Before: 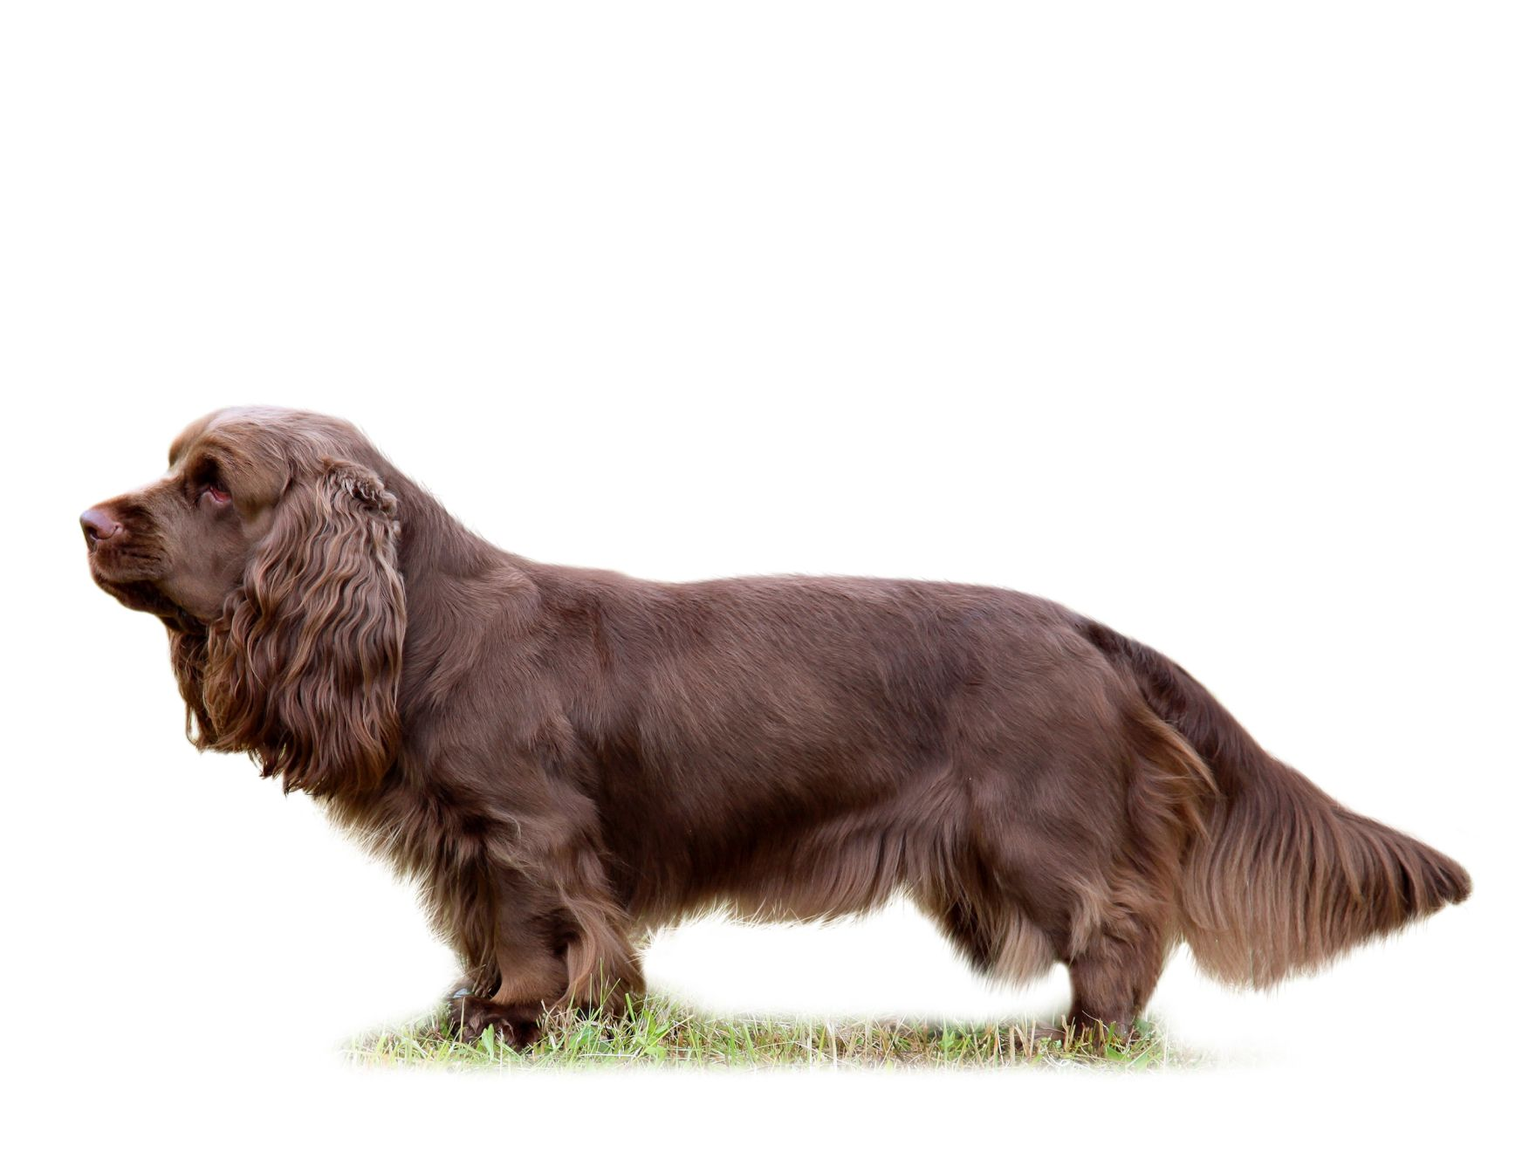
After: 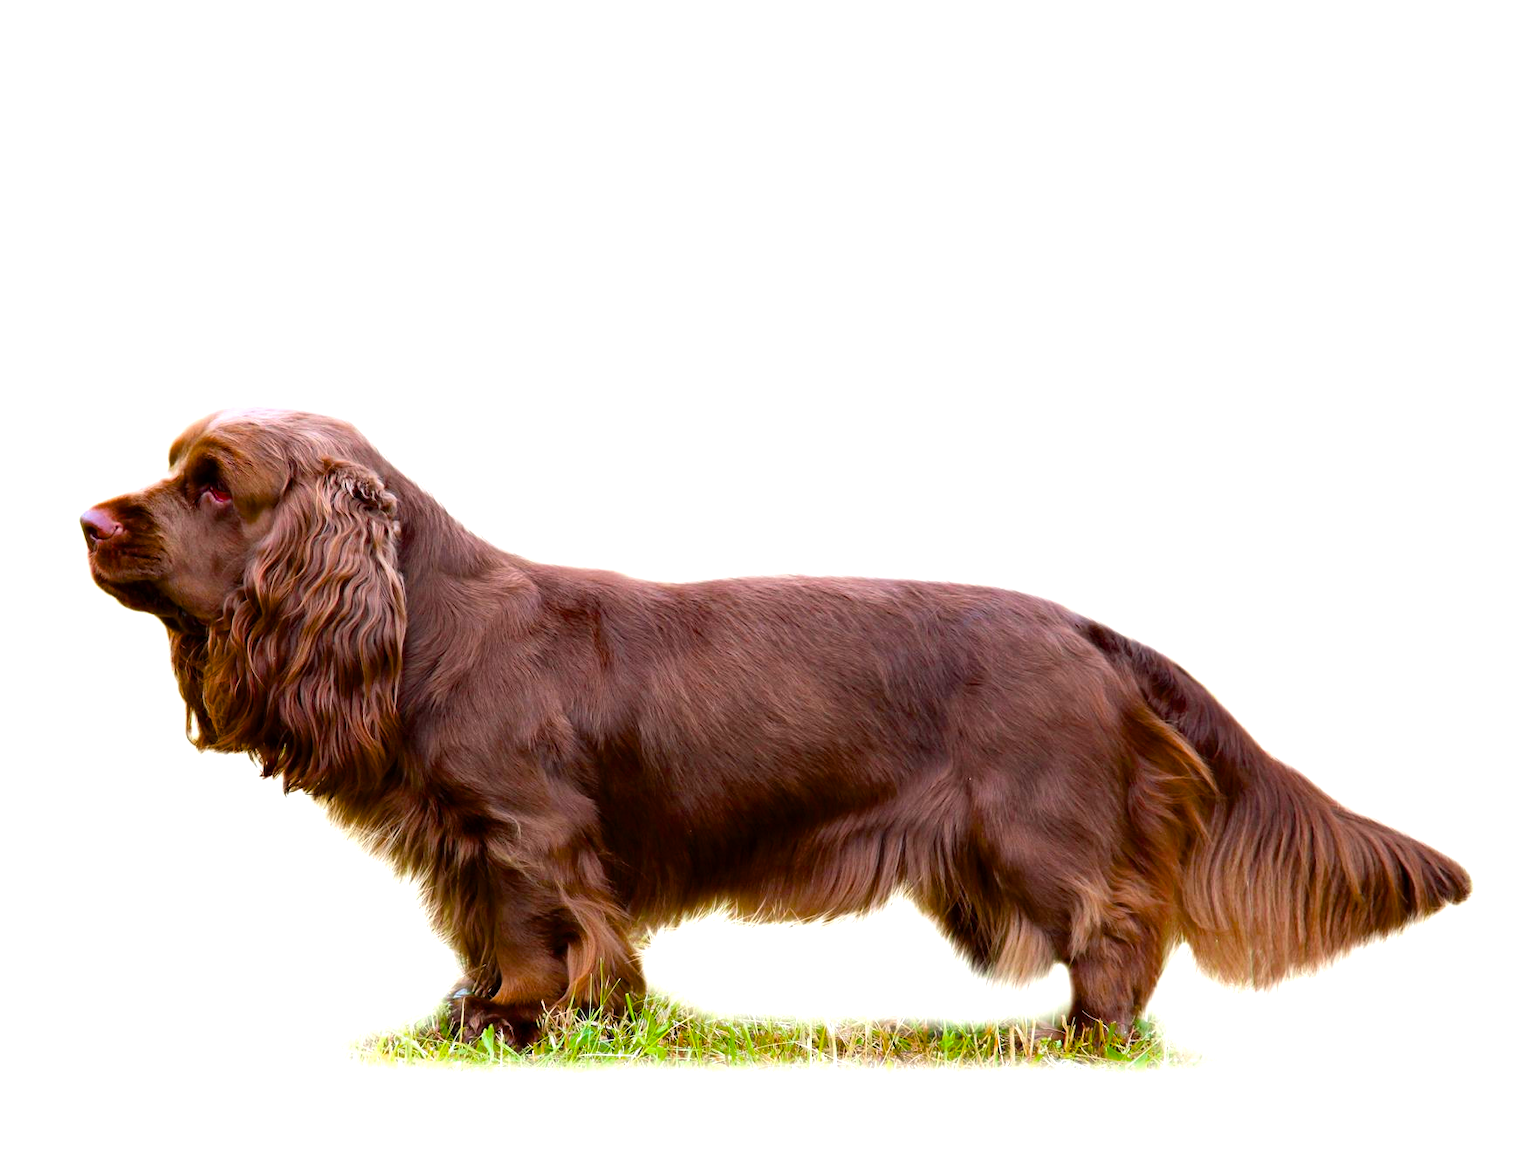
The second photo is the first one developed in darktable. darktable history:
levels: levels [0, 0.474, 0.947]
color balance rgb: linear chroma grading › shadows -29.966%, linear chroma grading › global chroma 35.007%, perceptual saturation grading › global saturation 30.805%, perceptual brilliance grading › global brilliance 10.942%, global vibrance 6.867%, saturation formula JzAzBz (2021)
